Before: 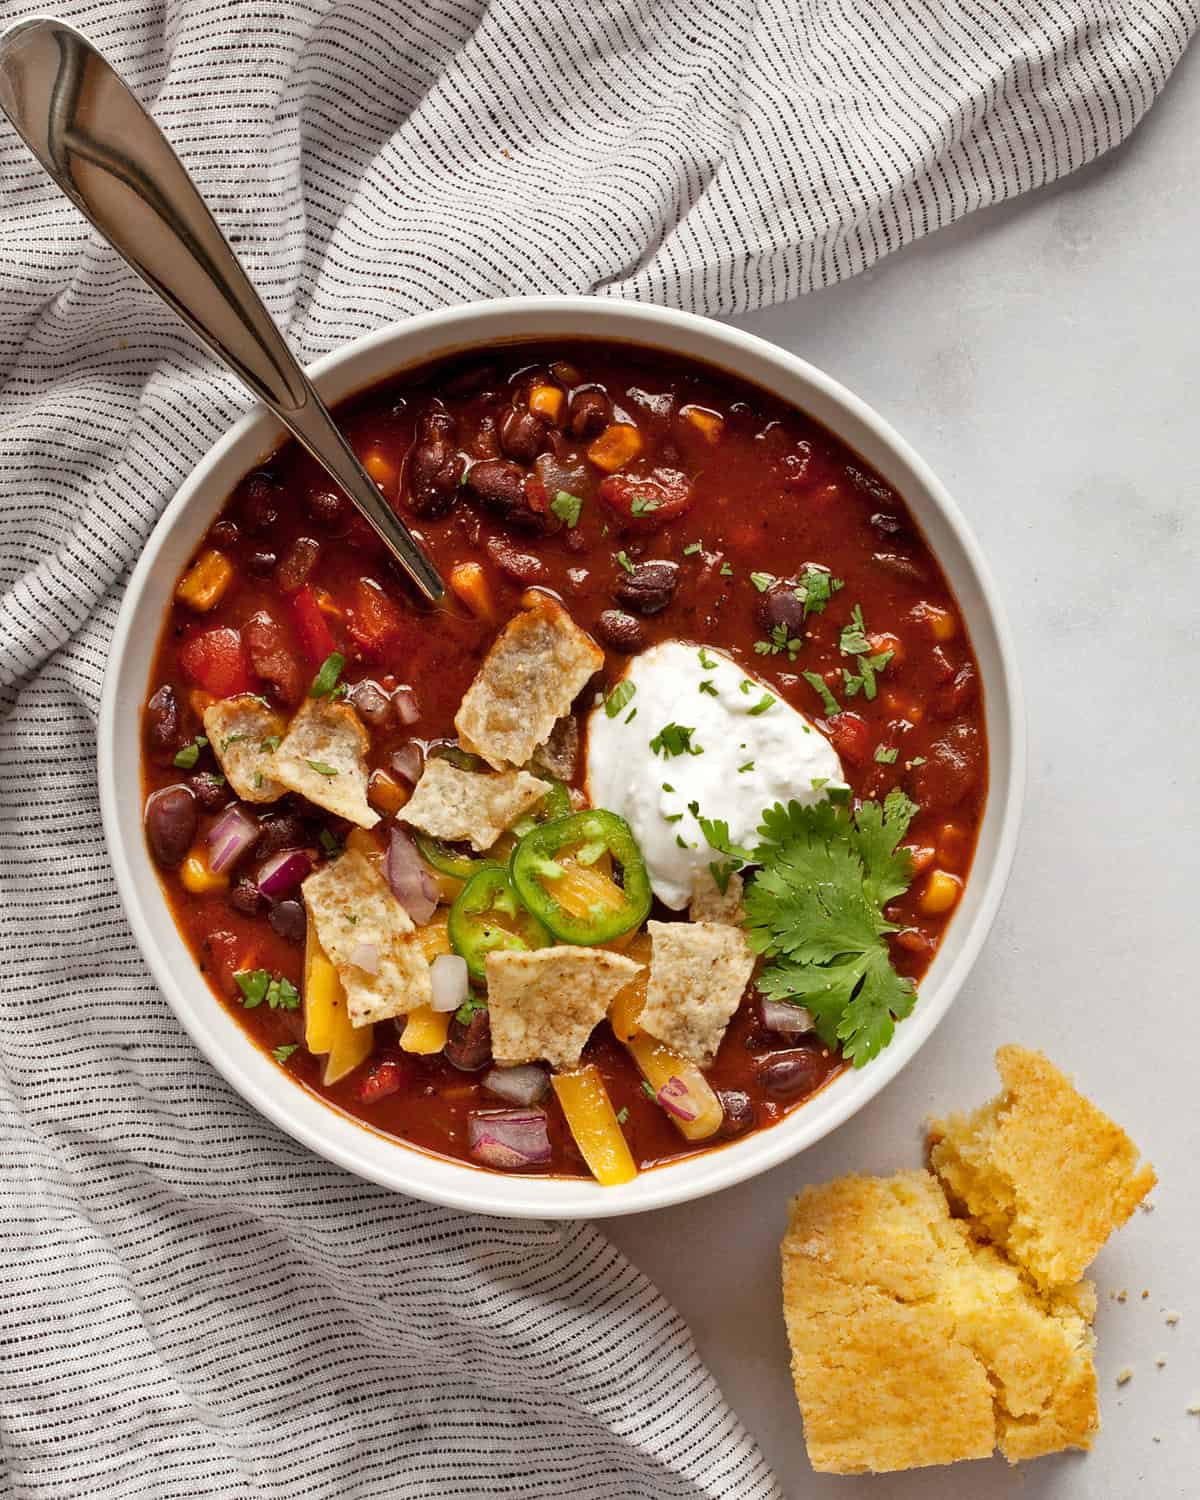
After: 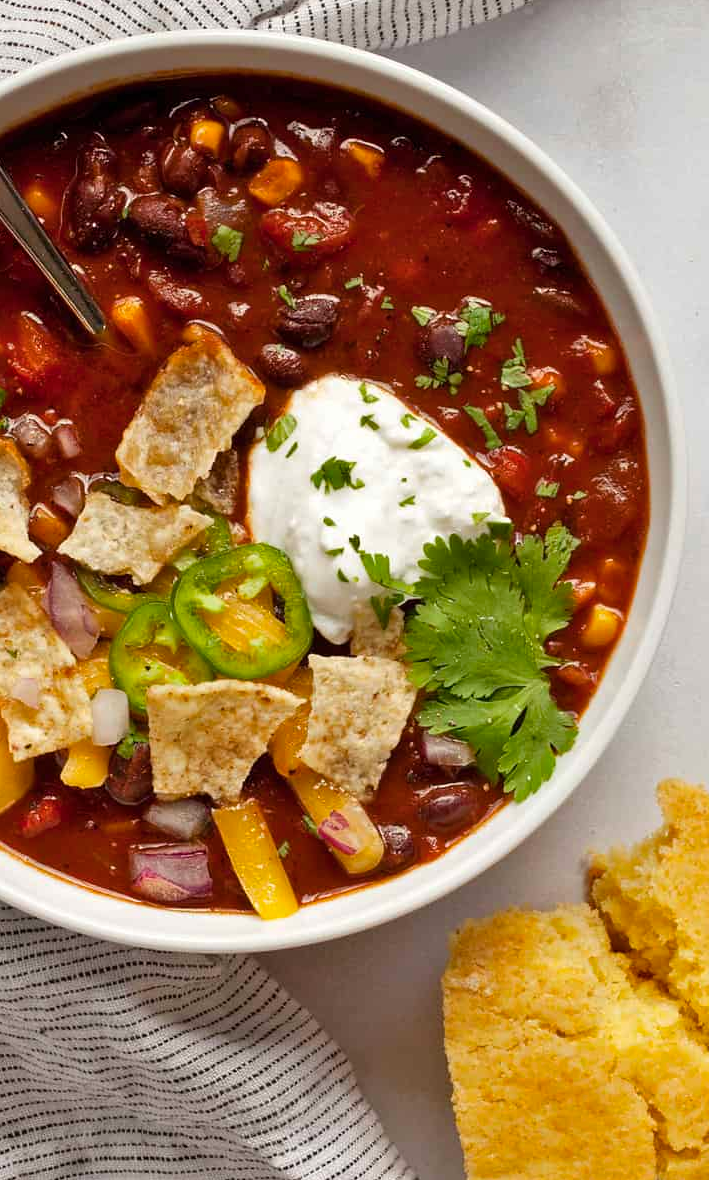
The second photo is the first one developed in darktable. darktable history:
color balance rgb: perceptual saturation grading › global saturation 10%, global vibrance 10%
crop and rotate: left 28.256%, top 17.734%, right 12.656%, bottom 3.573%
